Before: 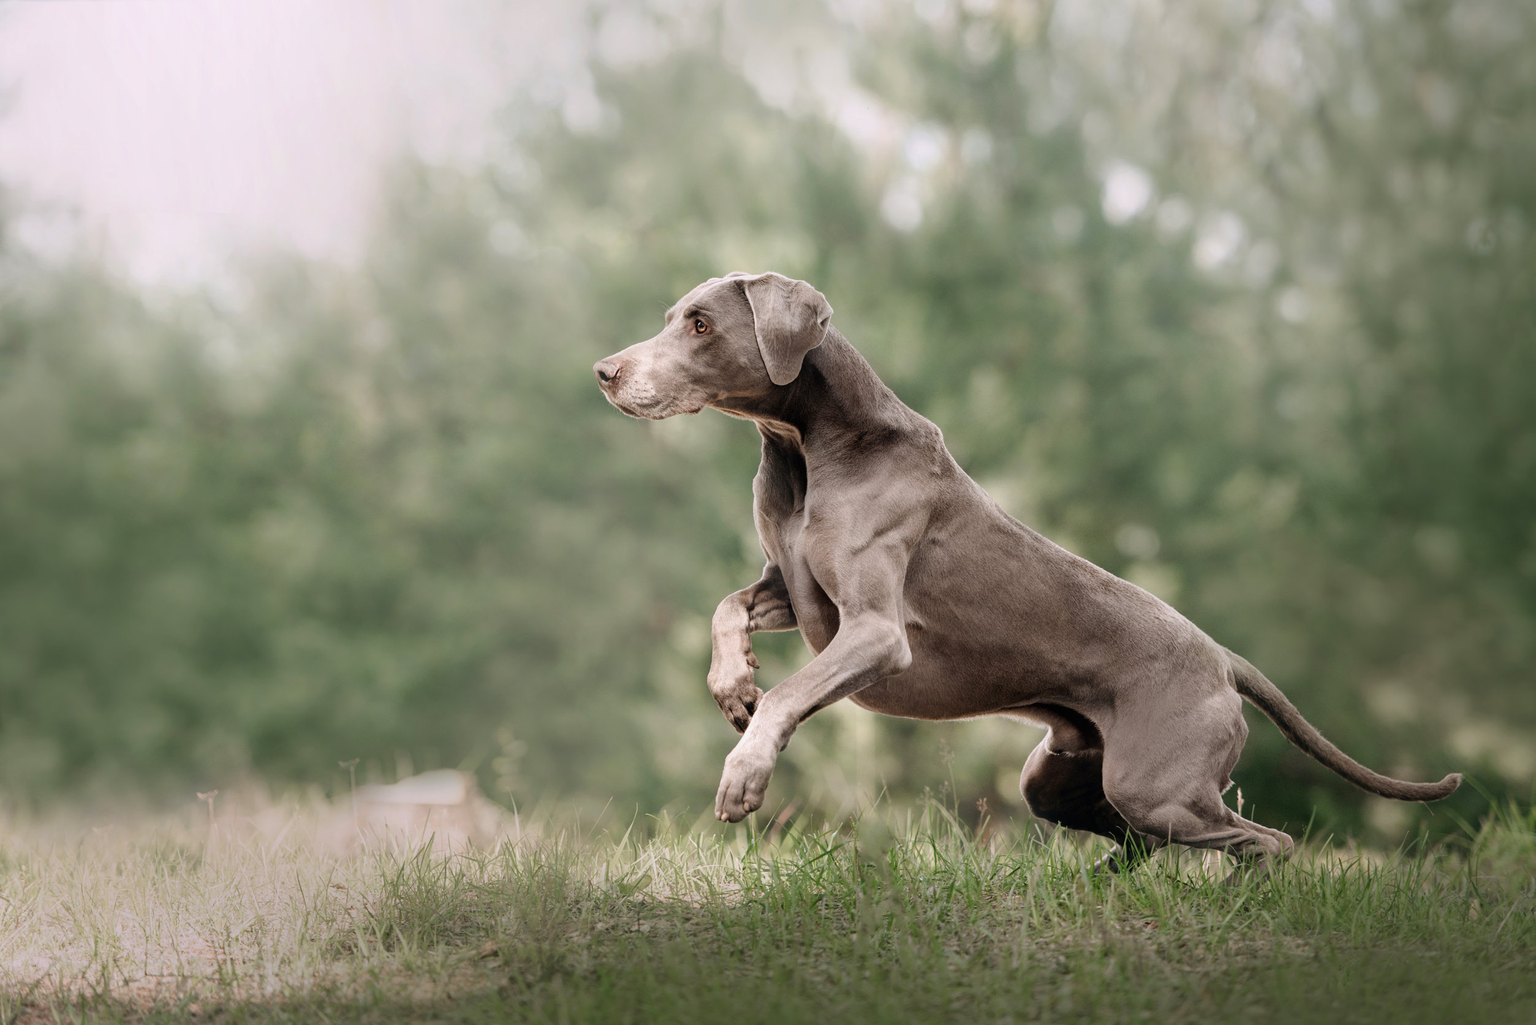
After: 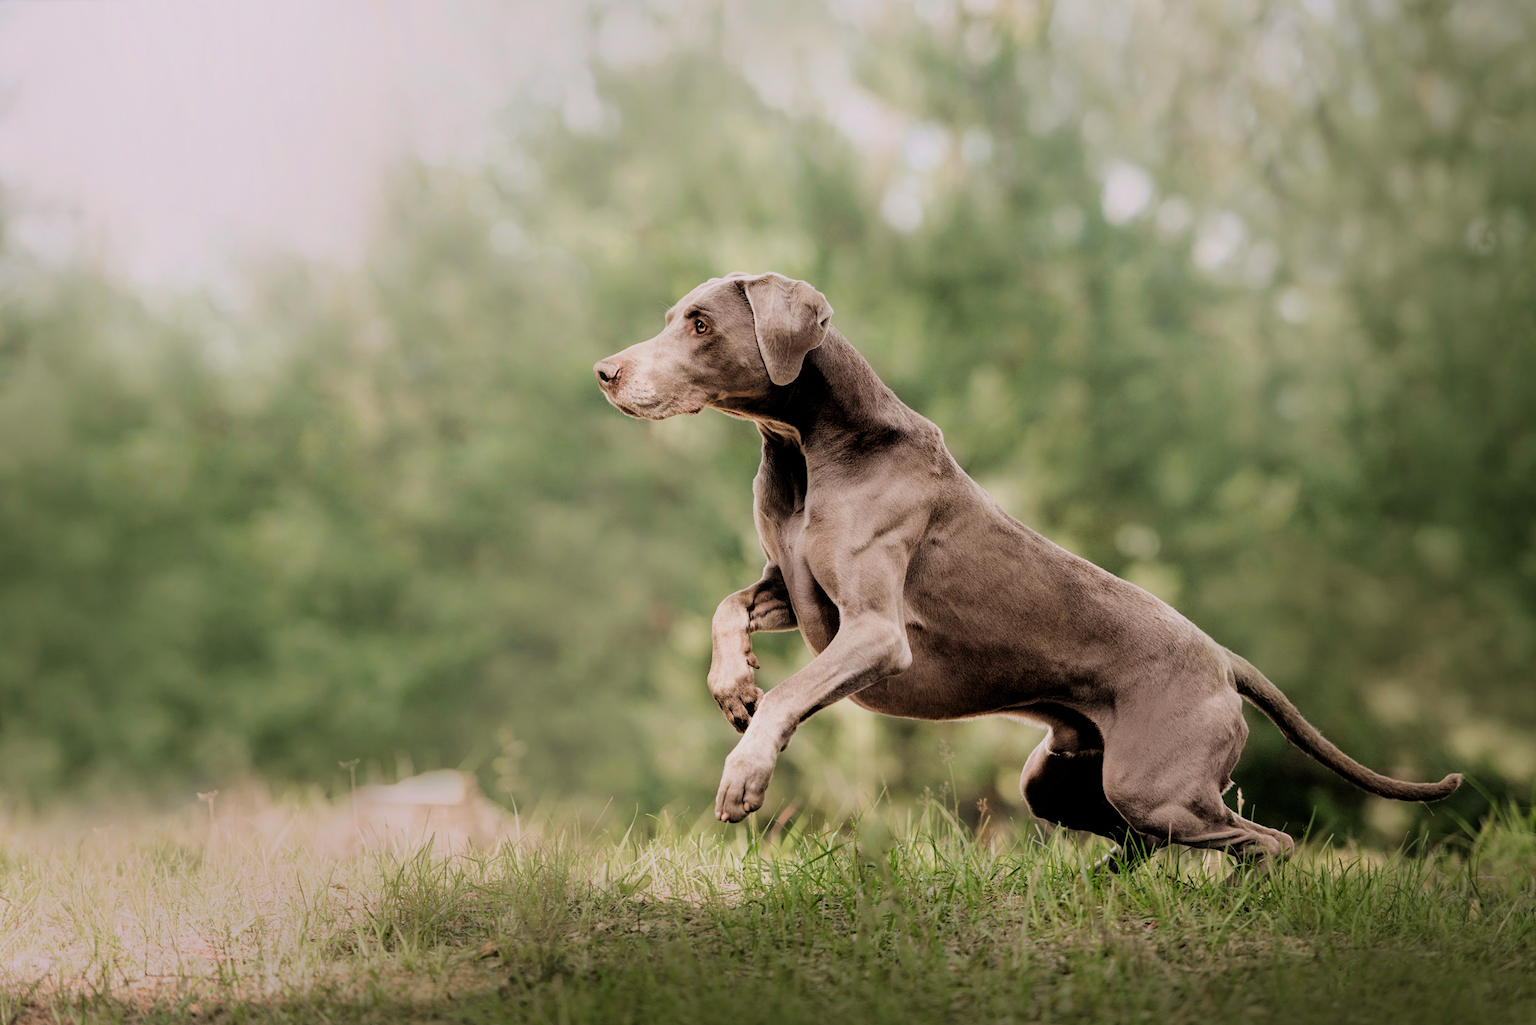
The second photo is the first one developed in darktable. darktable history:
filmic rgb: black relative exposure -5.07 EV, white relative exposure 3.96 EV, hardness 2.89, contrast 1.195, highlights saturation mix -29.5%
color balance rgb: power › luminance 0.964%, power › chroma 0.394%, power › hue 32.83°, perceptual saturation grading › global saturation 19.396%
velvia: on, module defaults
